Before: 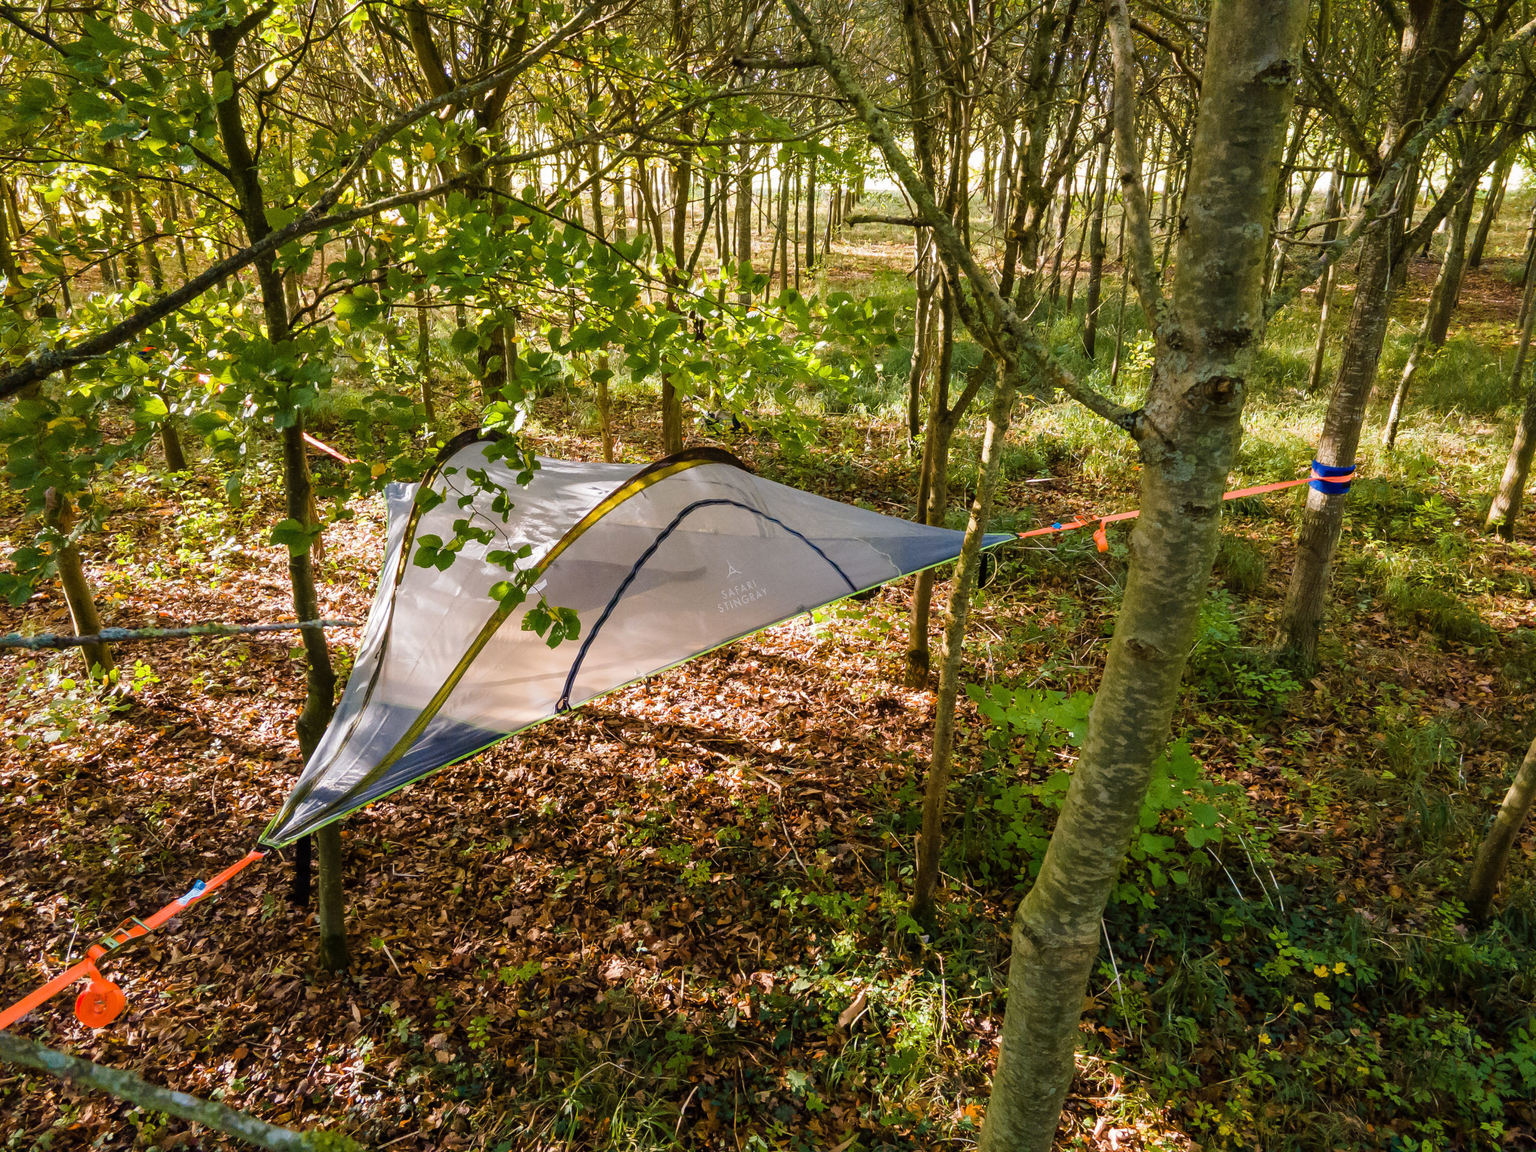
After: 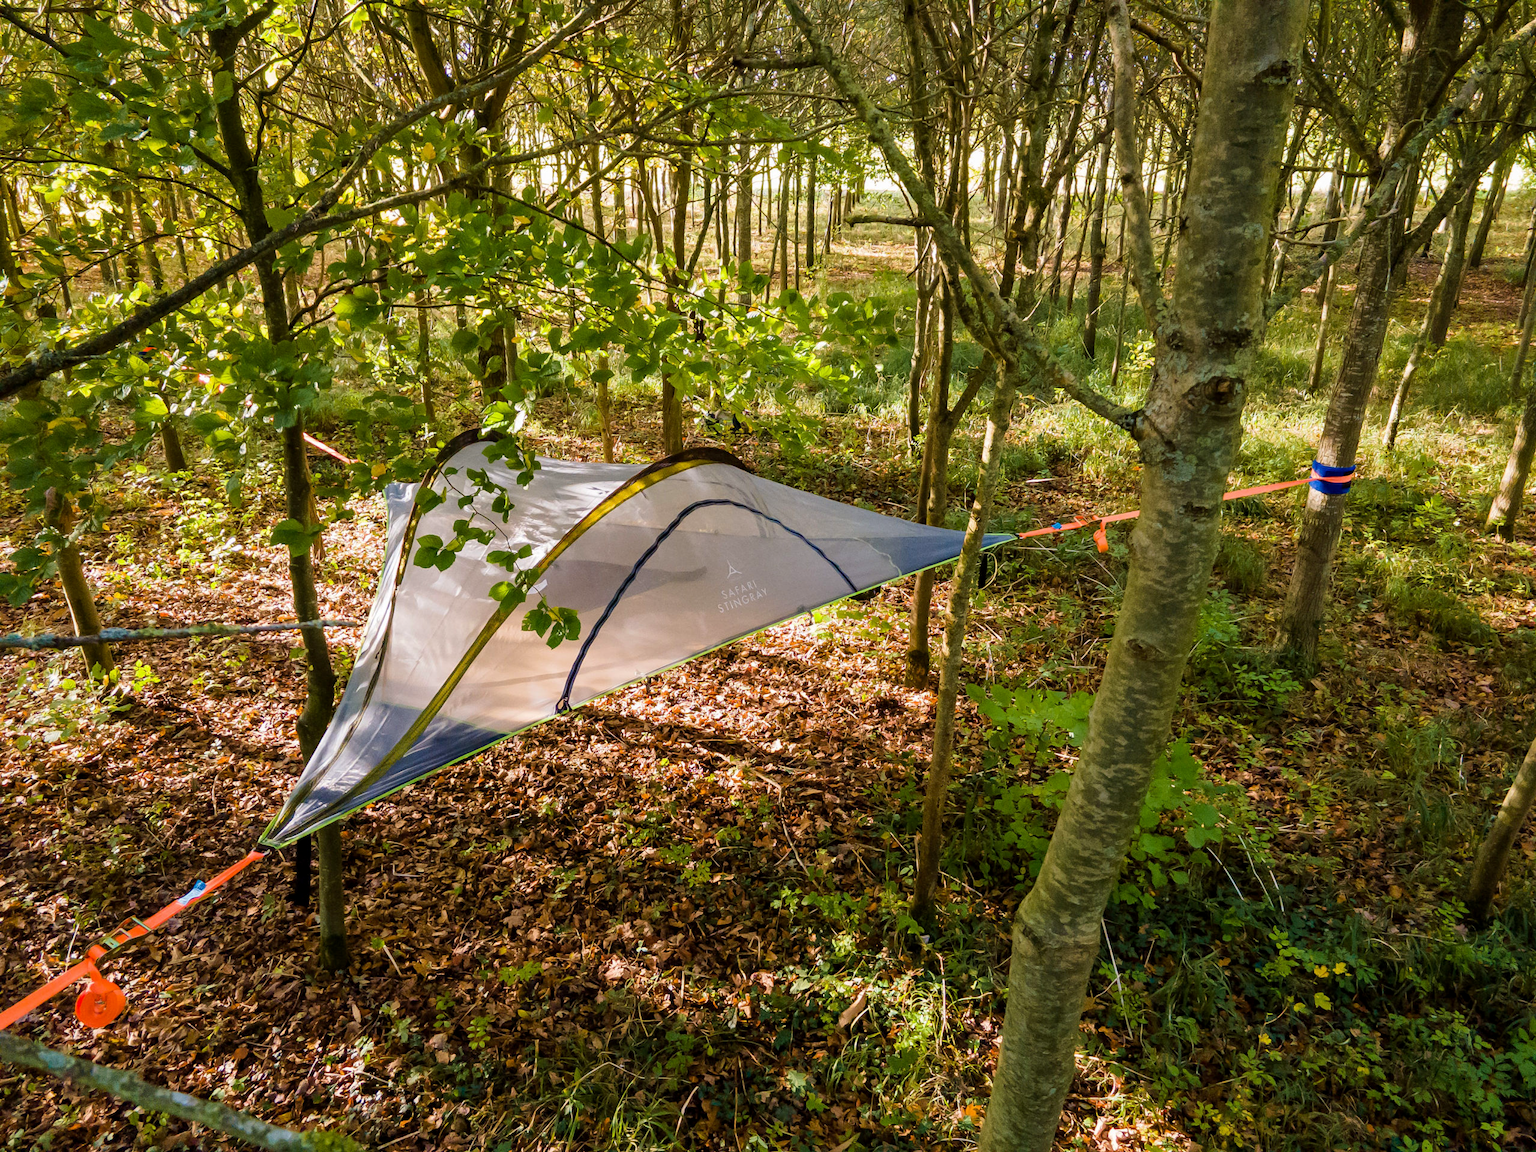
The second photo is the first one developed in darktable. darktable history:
exposure: black level correction 0.002, compensate highlight preservation false
velvia: strength 15.13%
